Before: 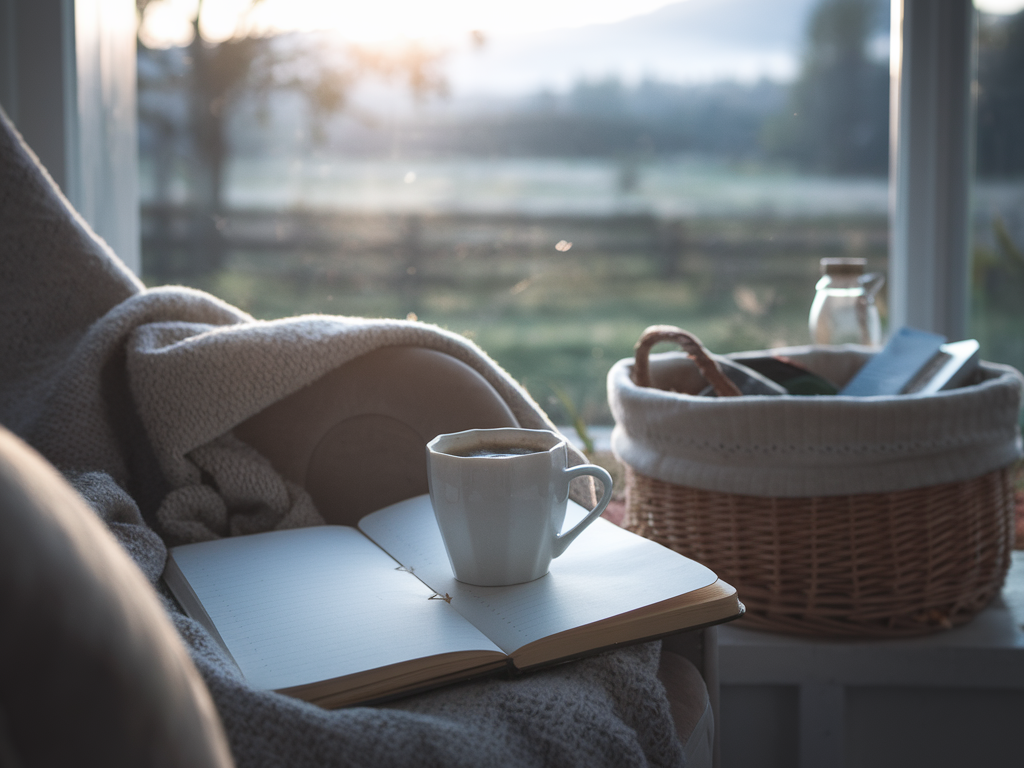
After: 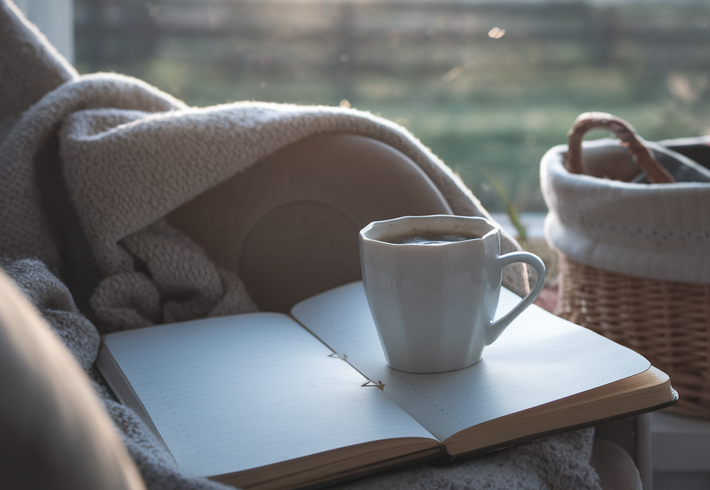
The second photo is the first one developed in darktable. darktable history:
crop: left 6.546%, top 27.76%, right 24.043%, bottom 8.402%
shadows and highlights: low approximation 0.01, soften with gaussian
